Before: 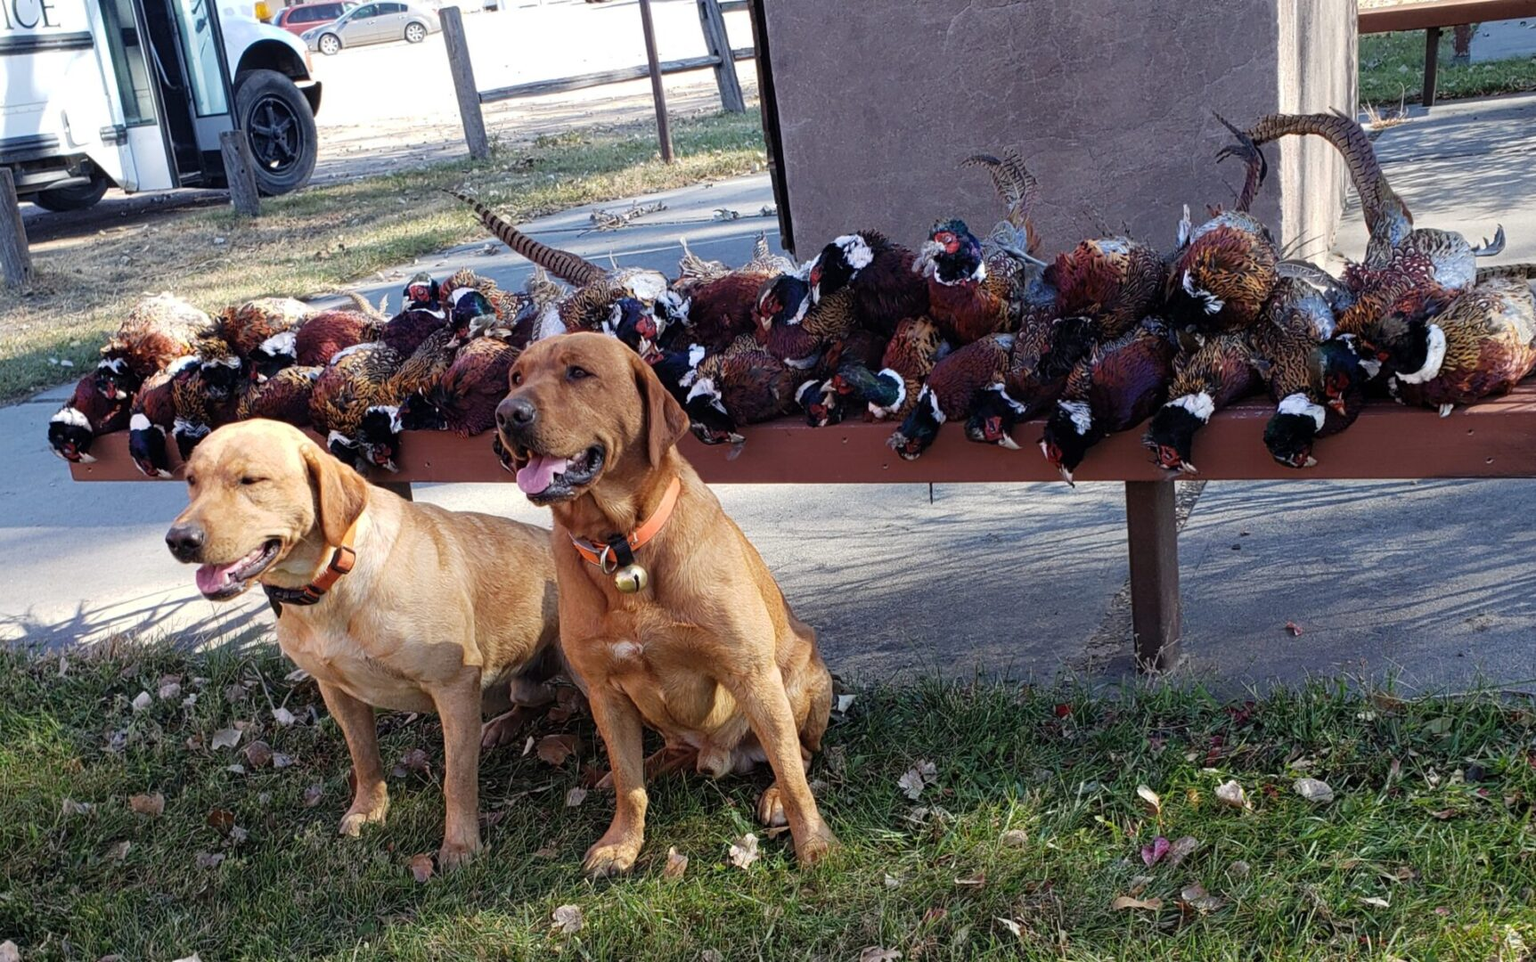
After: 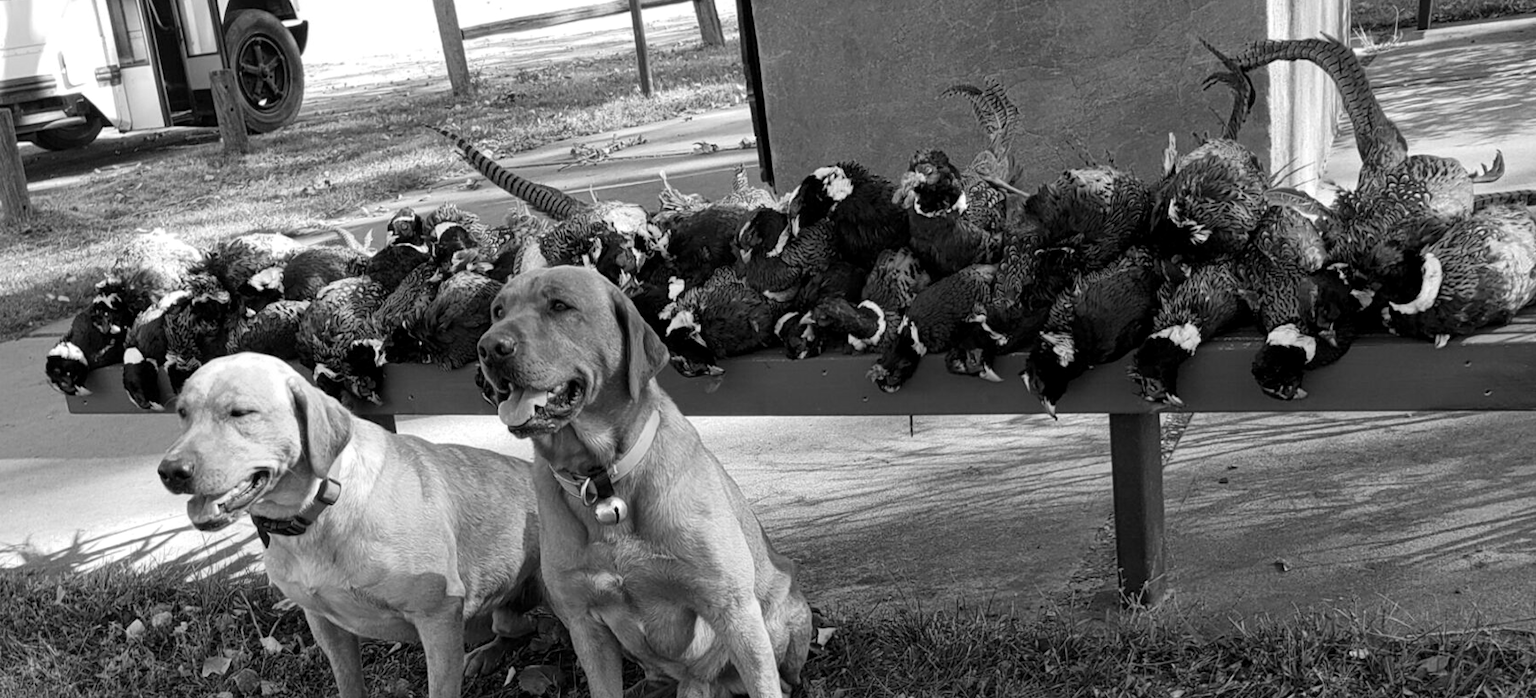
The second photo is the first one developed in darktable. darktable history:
rotate and perspective: lens shift (horizontal) -0.055, automatic cropping off
local contrast: mode bilateral grid, contrast 20, coarseness 50, detail 120%, midtone range 0.2
monochrome: on, module defaults
crop and rotate: top 8.293%, bottom 20.996%
